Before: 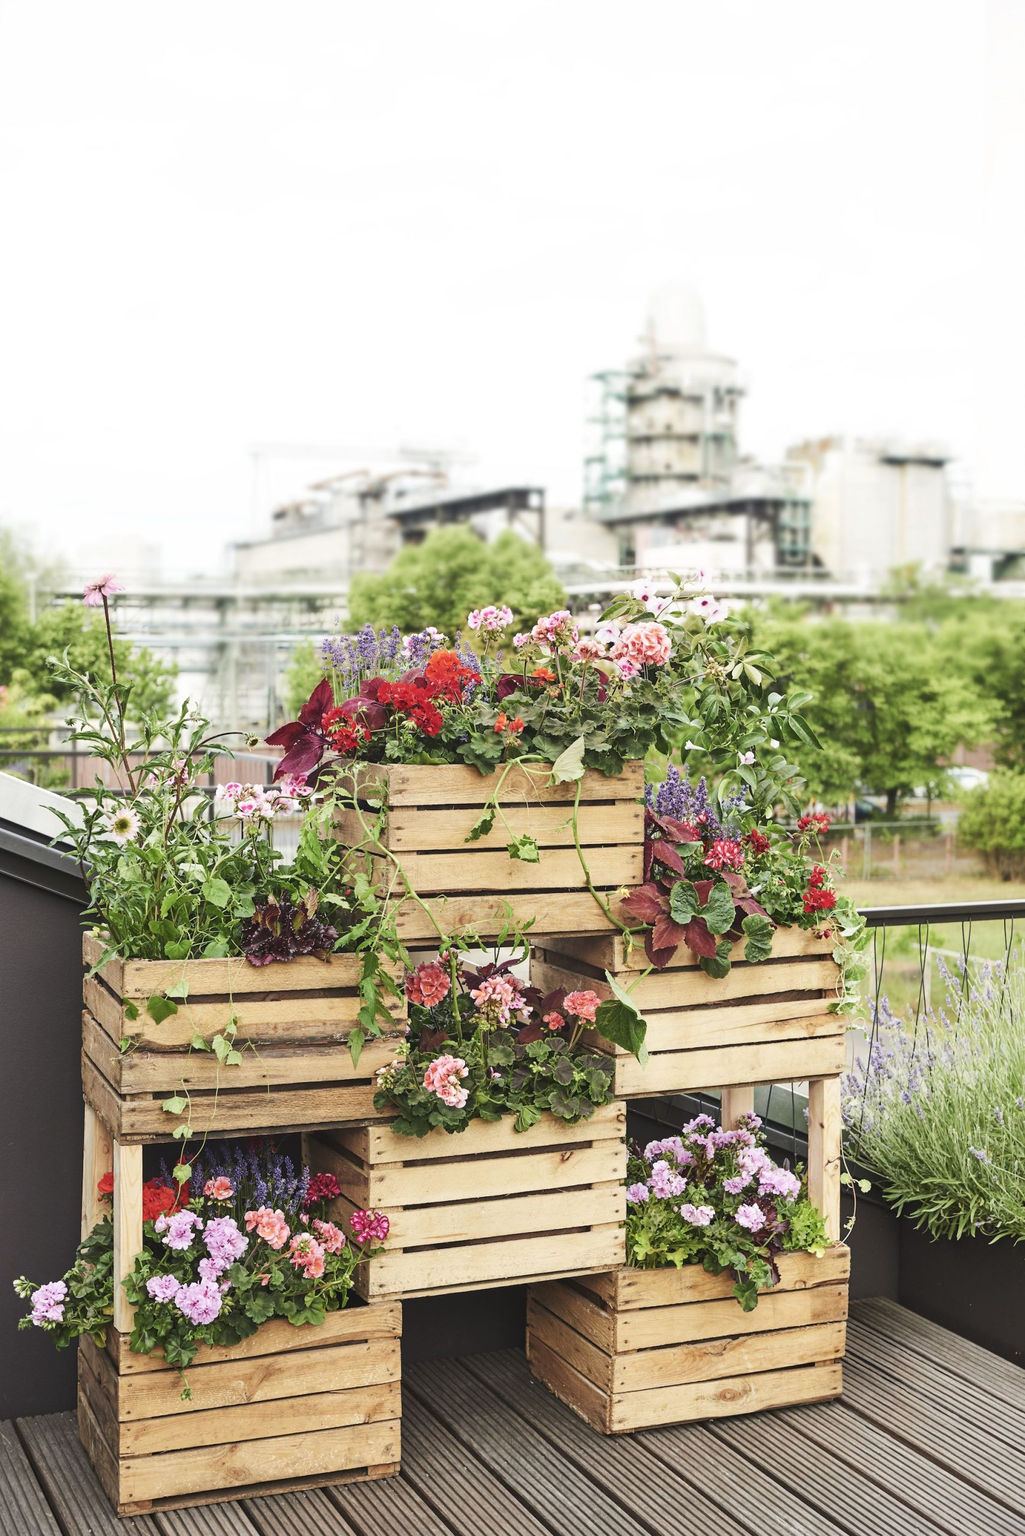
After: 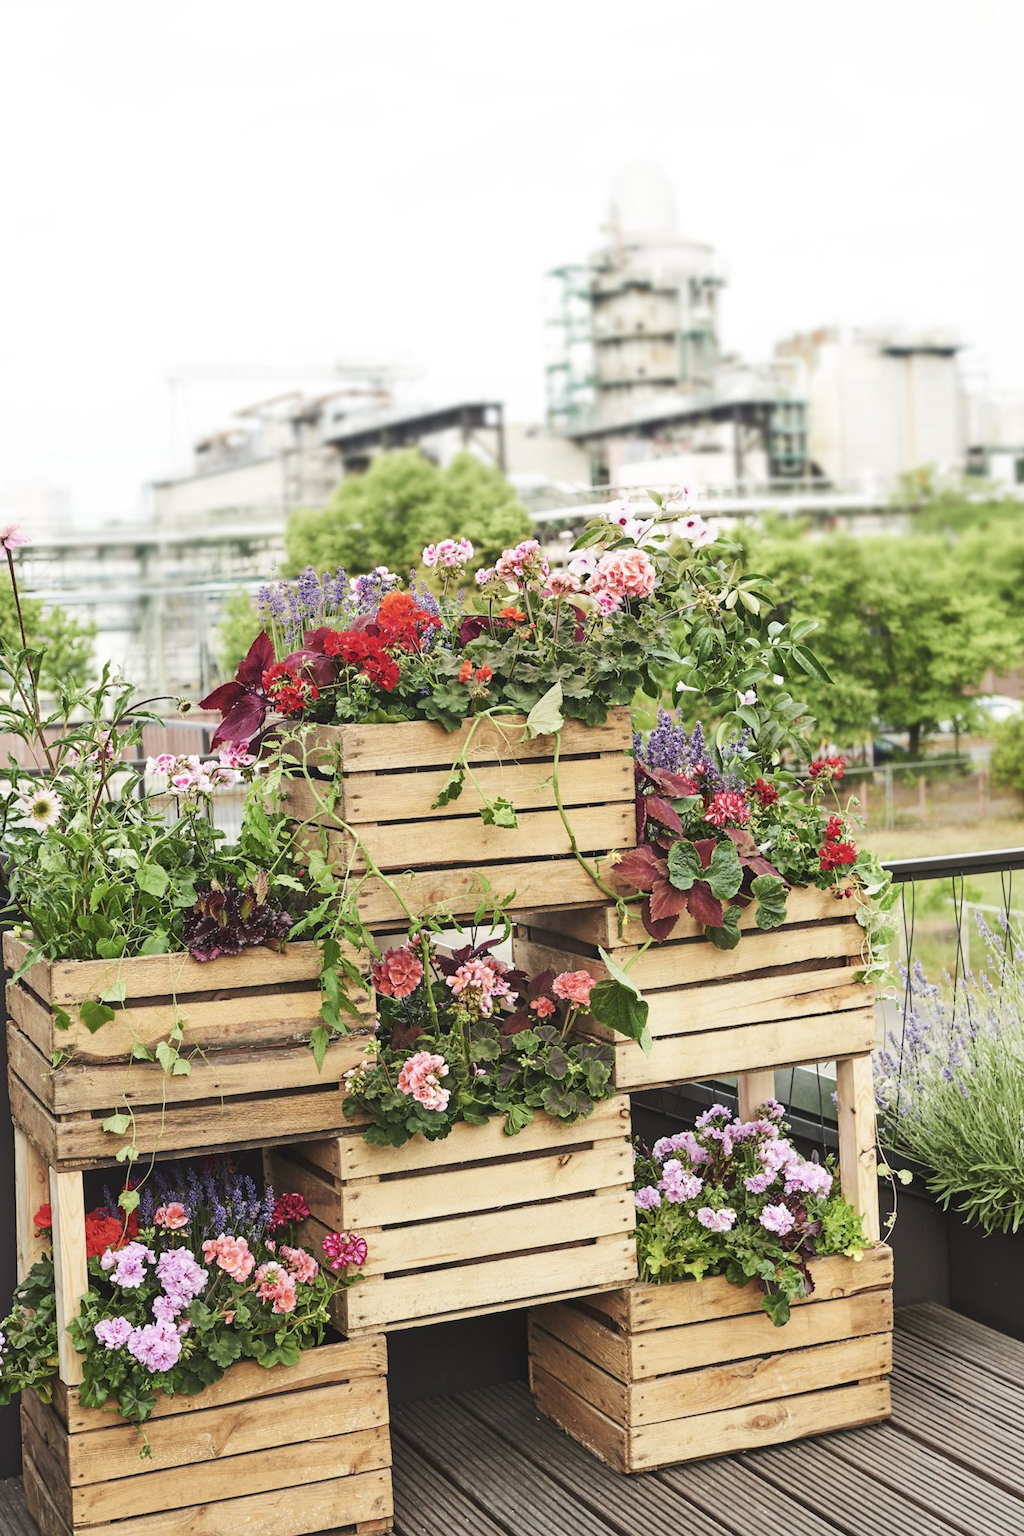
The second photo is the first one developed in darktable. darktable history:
crop and rotate: angle 2.83°, left 5.751%, top 5.679%
